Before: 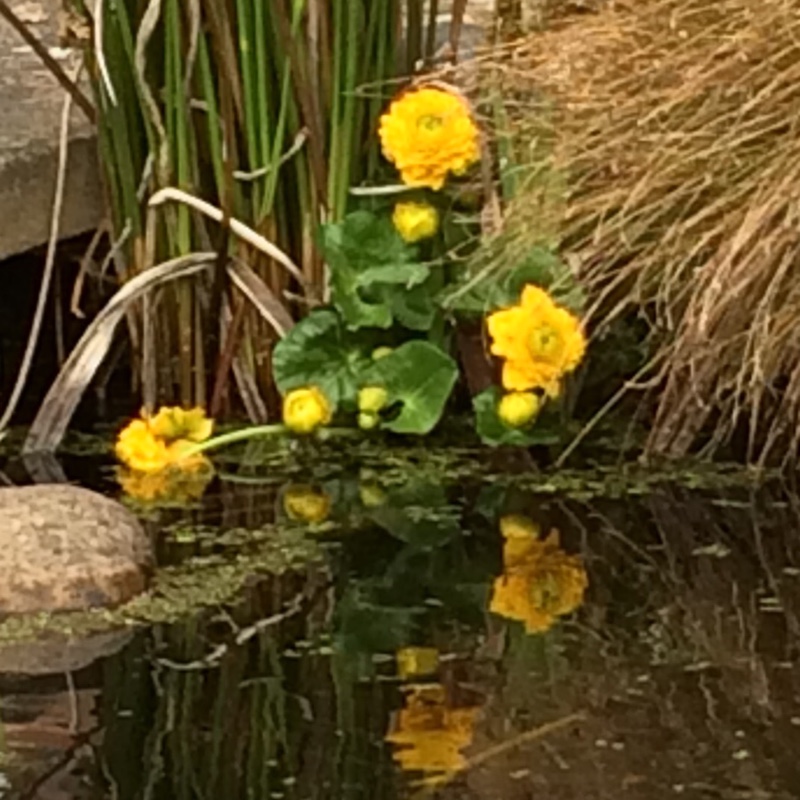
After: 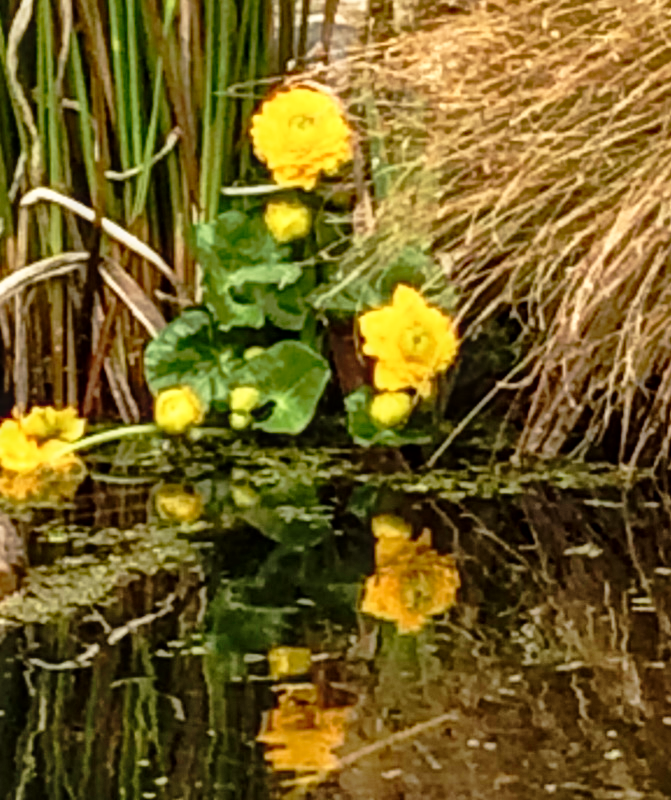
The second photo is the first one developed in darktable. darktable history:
local contrast: on, module defaults
tone equalizer: on, module defaults
tone curve: curves: ch0 [(0, 0) (0.126, 0.061) (0.362, 0.382) (0.498, 0.498) (0.706, 0.712) (1, 1)]; ch1 [(0, 0) (0.5, 0.505) (0.55, 0.578) (1, 1)]; ch2 [(0, 0) (0.44, 0.424) (0.489, 0.483) (0.537, 0.538) (1, 1)], preserve colors none
base curve: curves: ch0 [(0, 0) (0.579, 0.807) (1, 1)], preserve colors none
crop: left 16.112%
shadows and highlights: shadows 49.07, highlights -40.67, soften with gaussian
